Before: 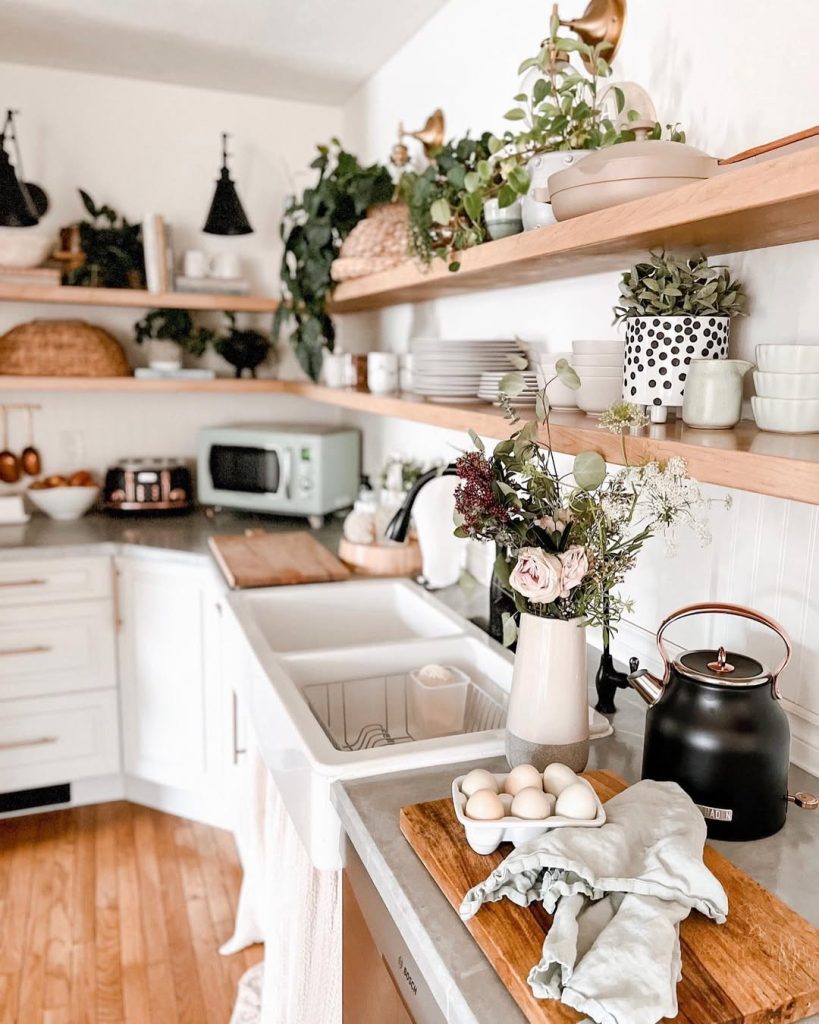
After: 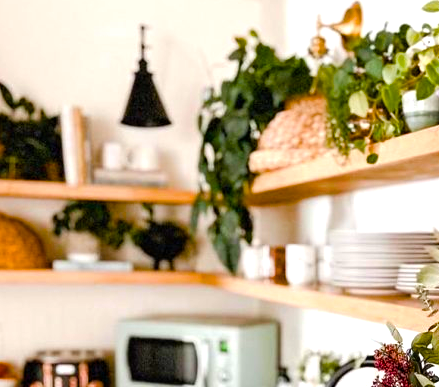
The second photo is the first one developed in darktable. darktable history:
crop: left 10.121%, top 10.631%, right 36.218%, bottom 51.526%
color balance rgb: linear chroma grading › shadows 10%, linear chroma grading › highlights 10%, linear chroma grading › global chroma 15%, linear chroma grading › mid-tones 15%, perceptual saturation grading › global saturation 40%, perceptual saturation grading › highlights -25%, perceptual saturation grading › mid-tones 35%, perceptual saturation grading › shadows 35%, perceptual brilliance grading › global brilliance 11.29%, global vibrance 11.29%
